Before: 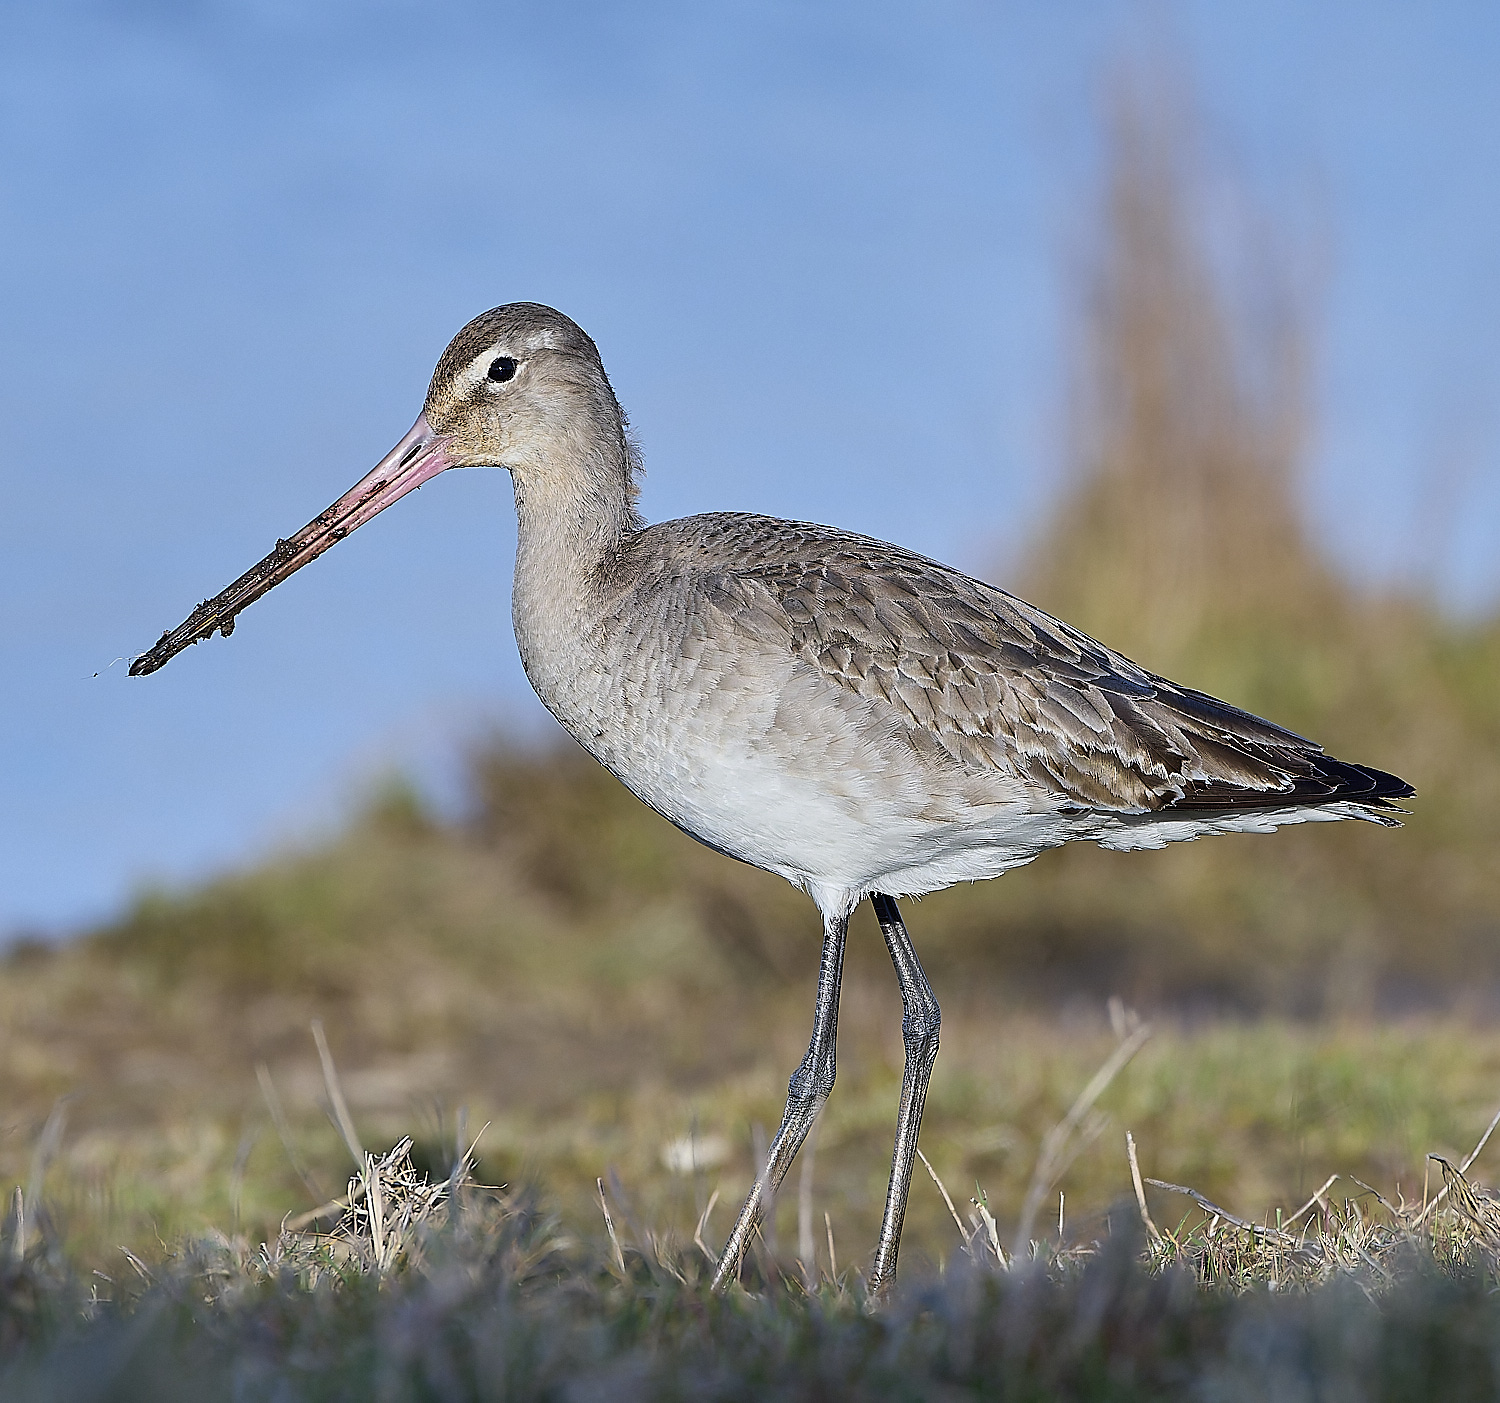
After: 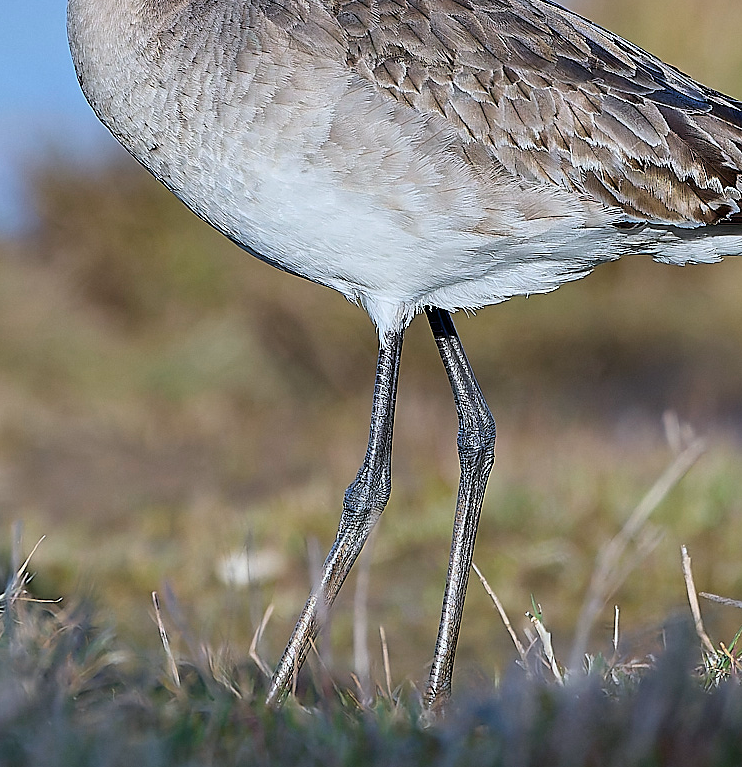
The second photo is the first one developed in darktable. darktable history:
color calibration: x 0.355, y 0.367, temperature 4700.38 K
crop: left 29.672%, top 41.786%, right 20.851%, bottom 3.487%
